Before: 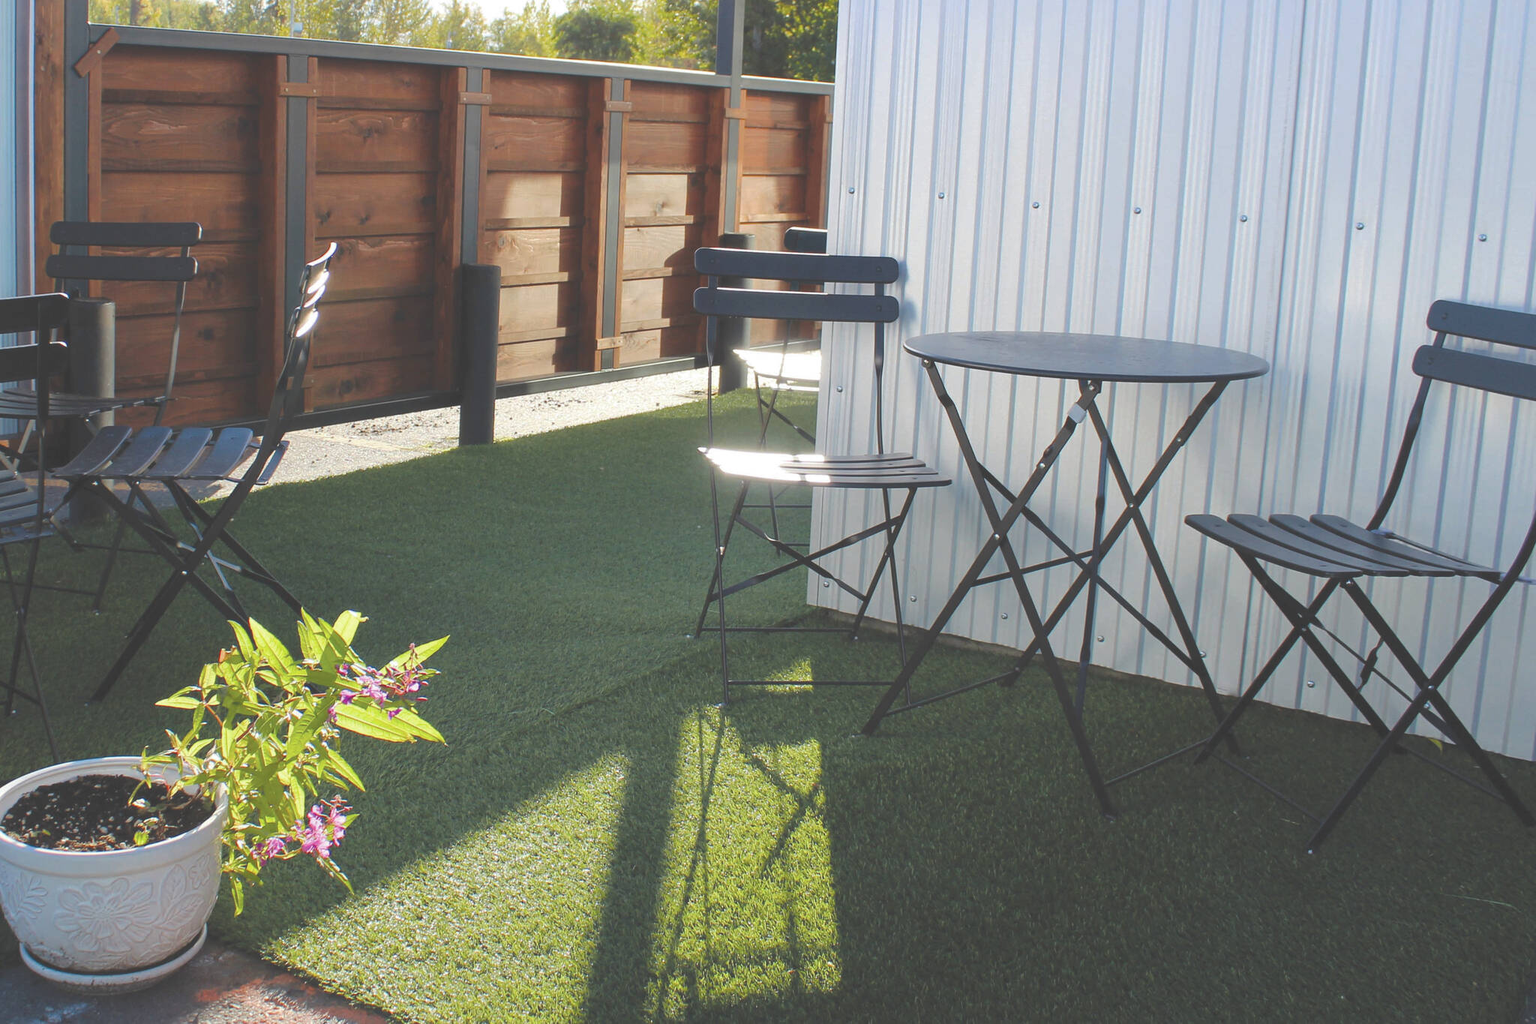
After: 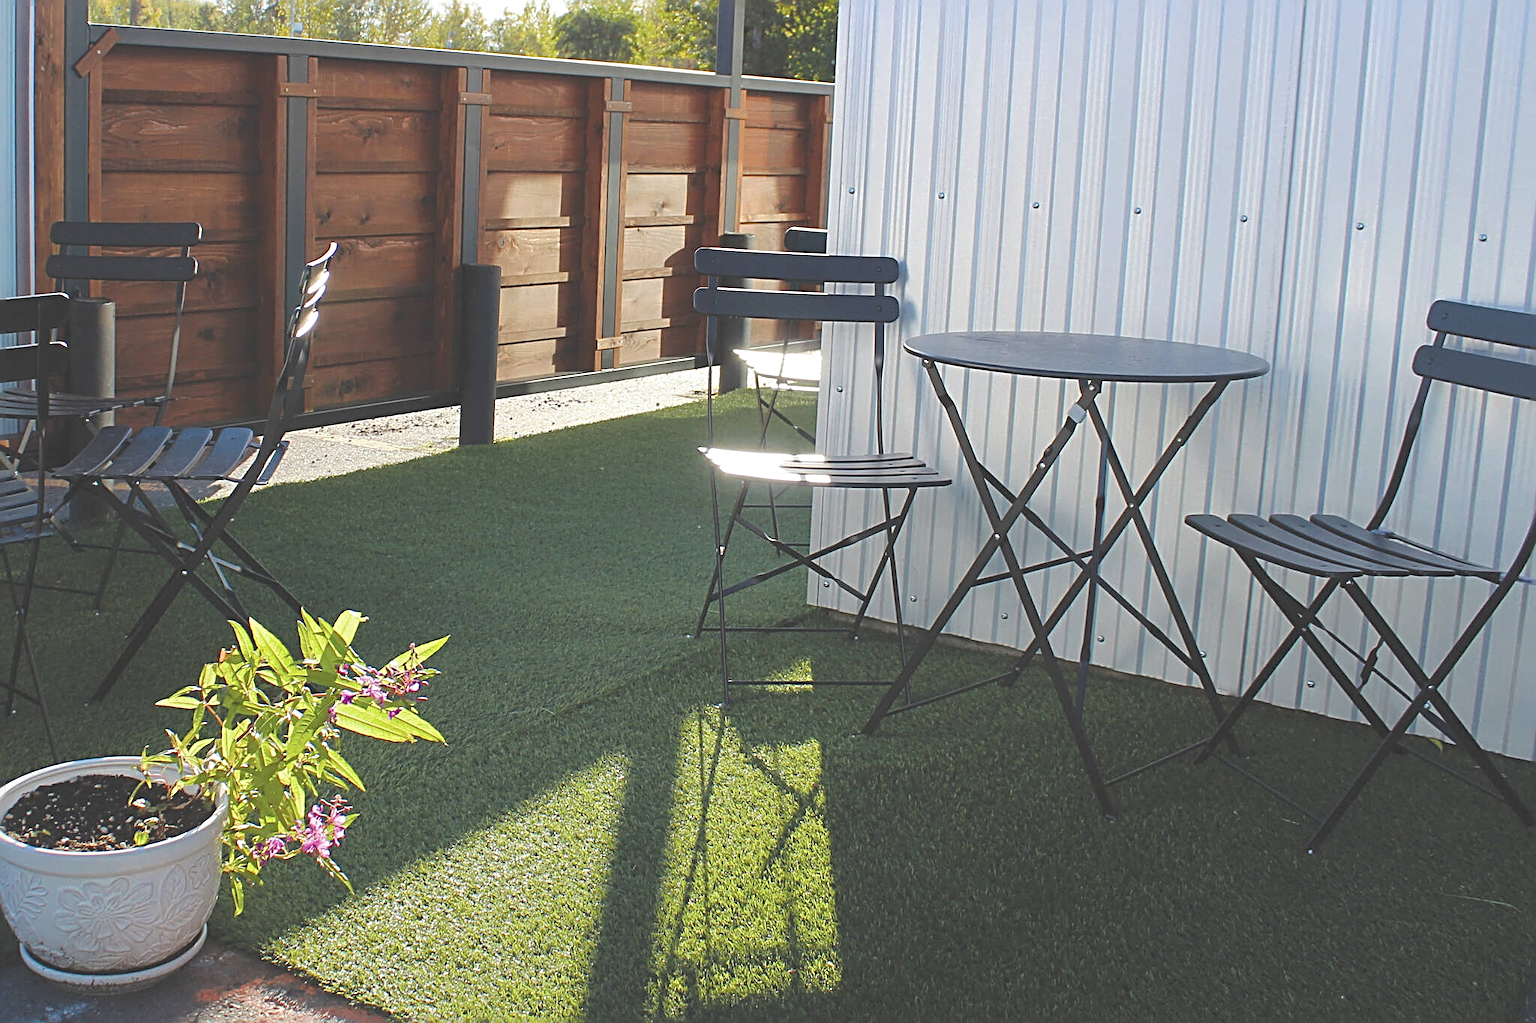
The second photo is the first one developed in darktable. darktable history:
sharpen: radius 3.051, amount 0.758
